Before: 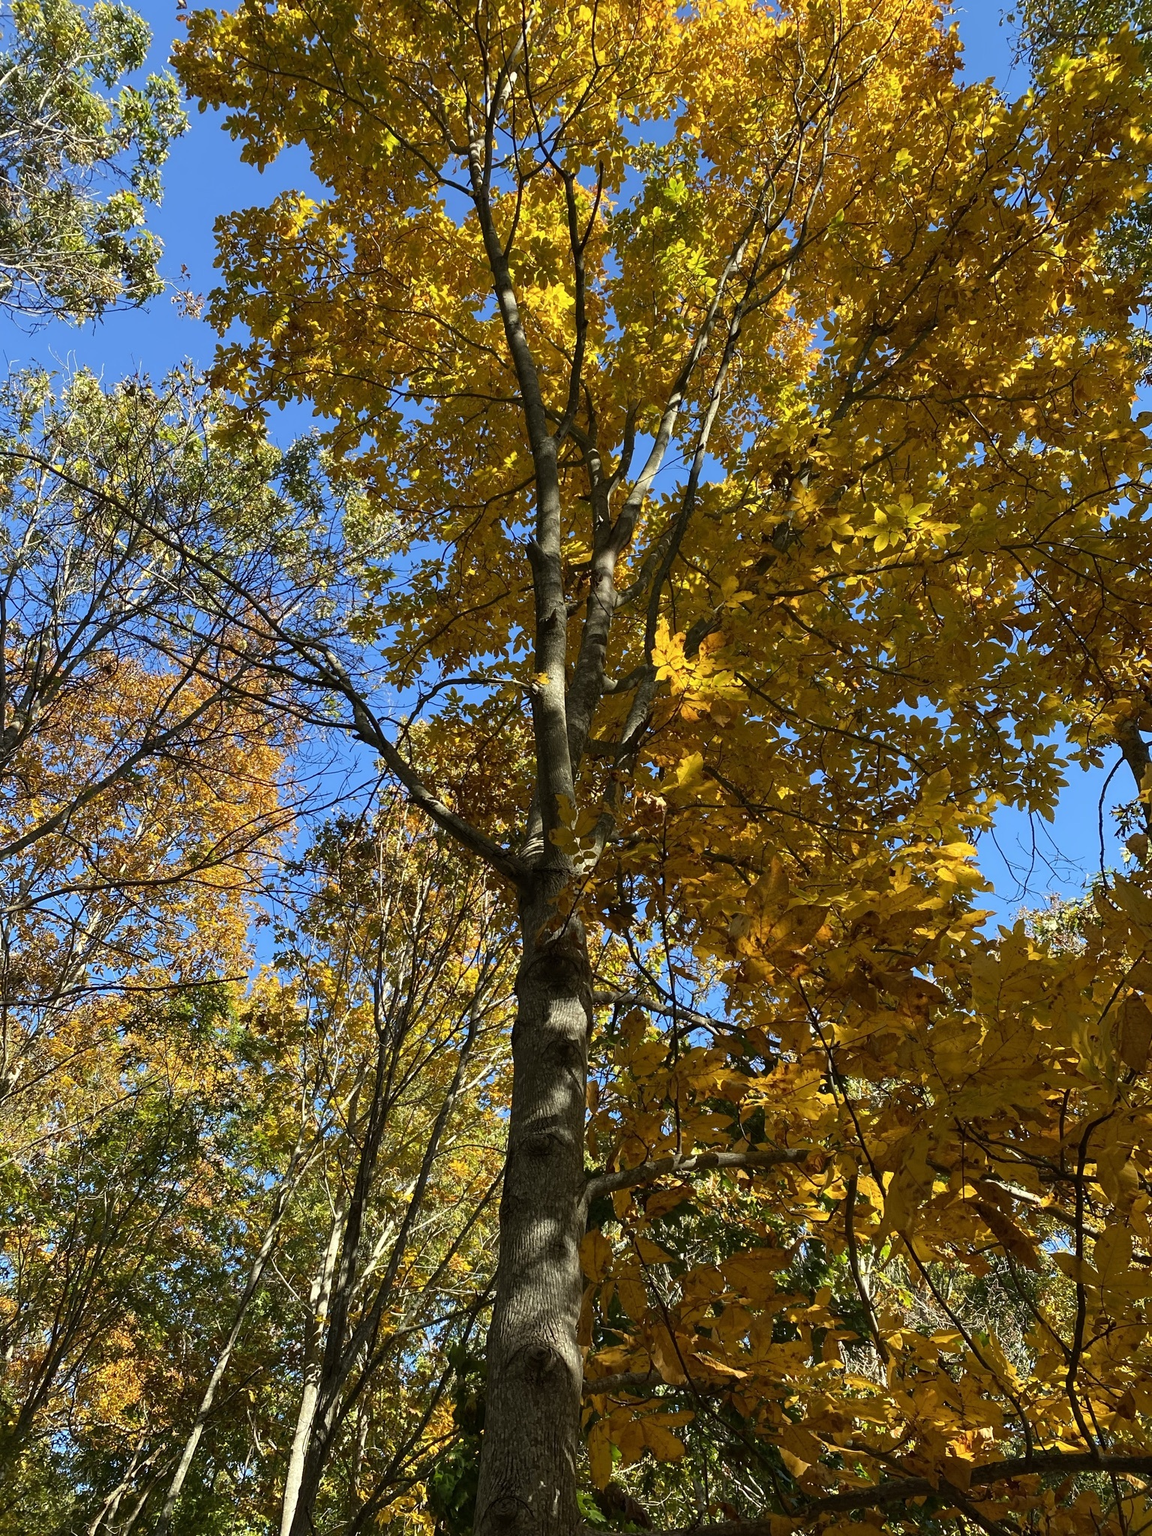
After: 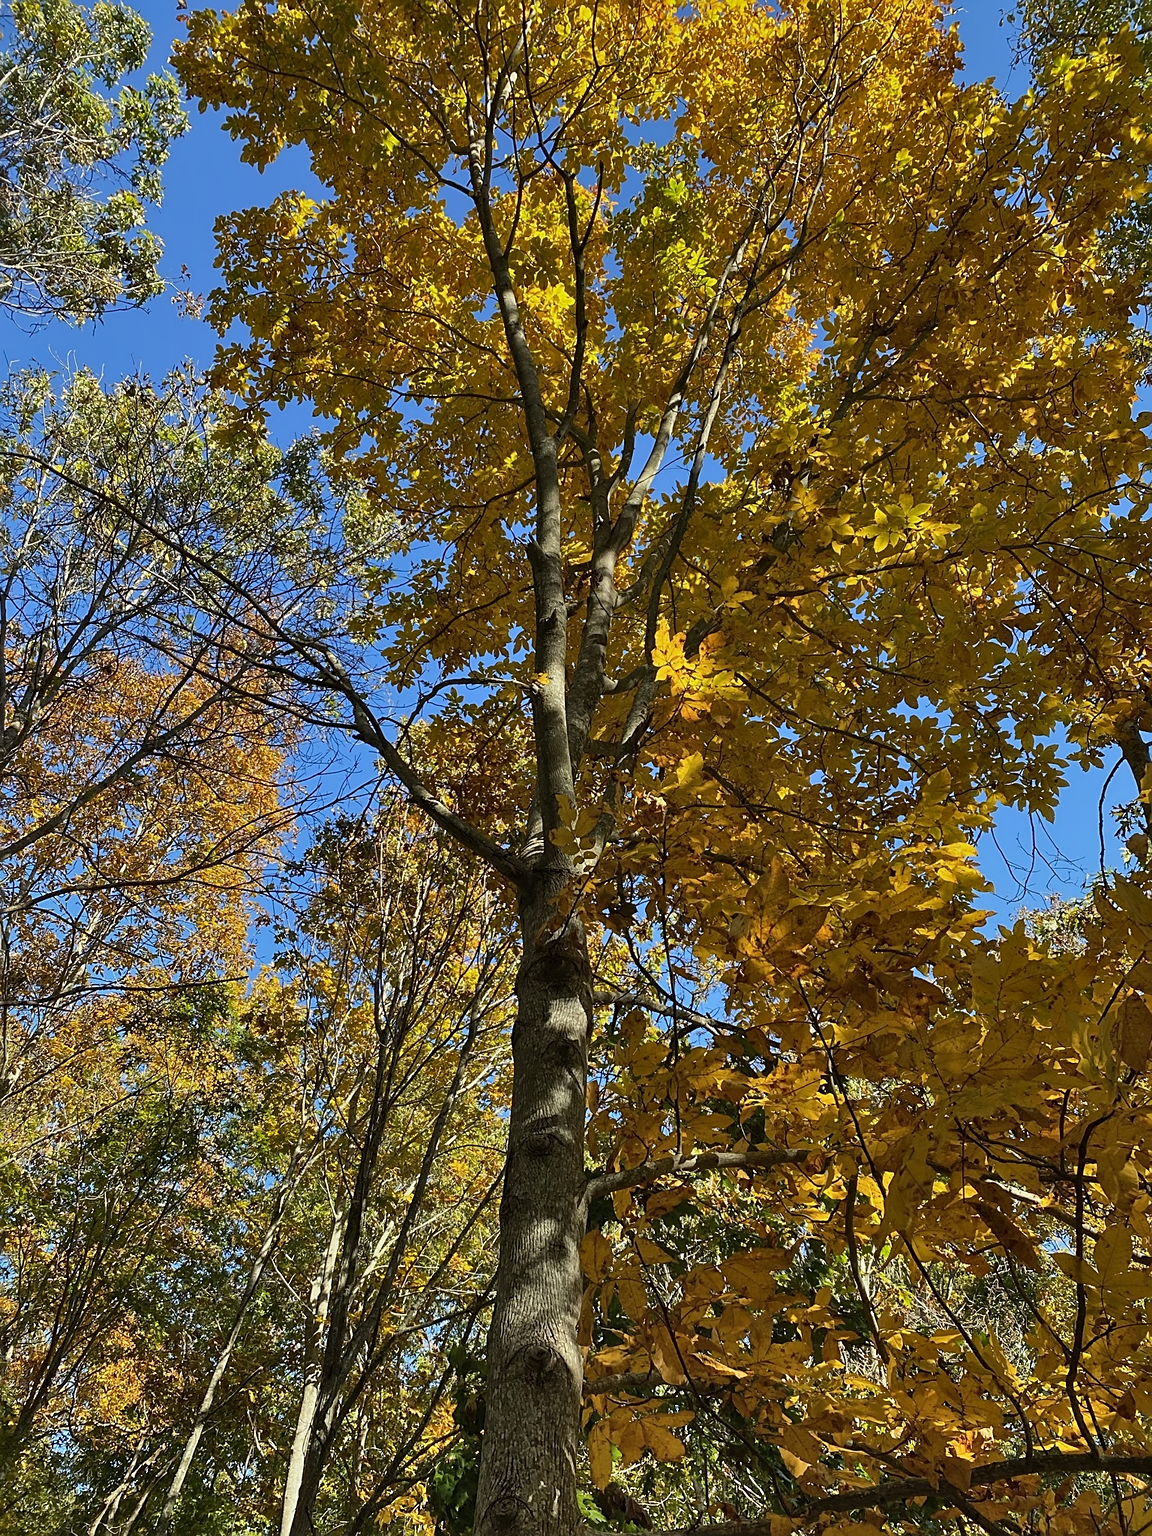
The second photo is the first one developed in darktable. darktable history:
sharpen: on, module defaults
shadows and highlights: shadows 80.73, white point adjustment -9.07, highlights -61.46, soften with gaussian
